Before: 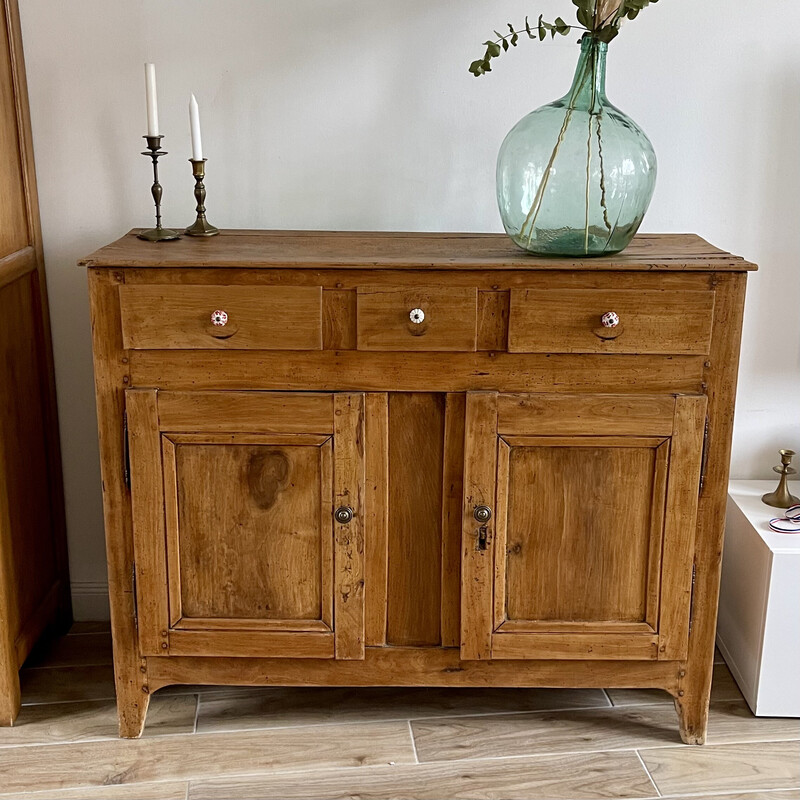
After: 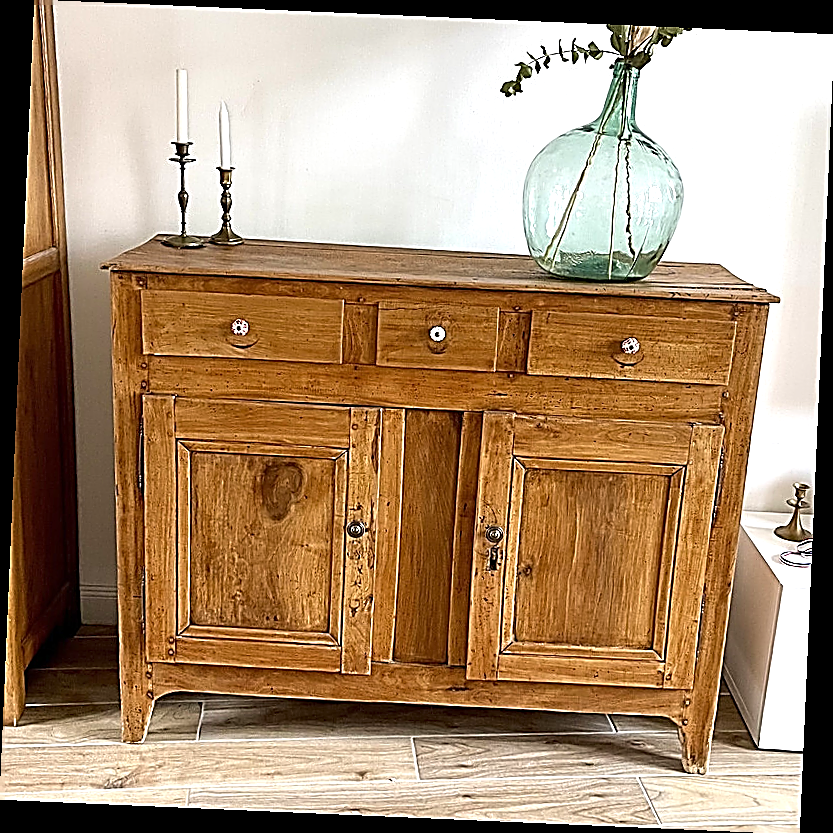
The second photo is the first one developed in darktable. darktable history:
sharpen: amount 1.99
exposure: exposure 0.736 EV, compensate highlight preservation false
crop and rotate: angle -2.49°
